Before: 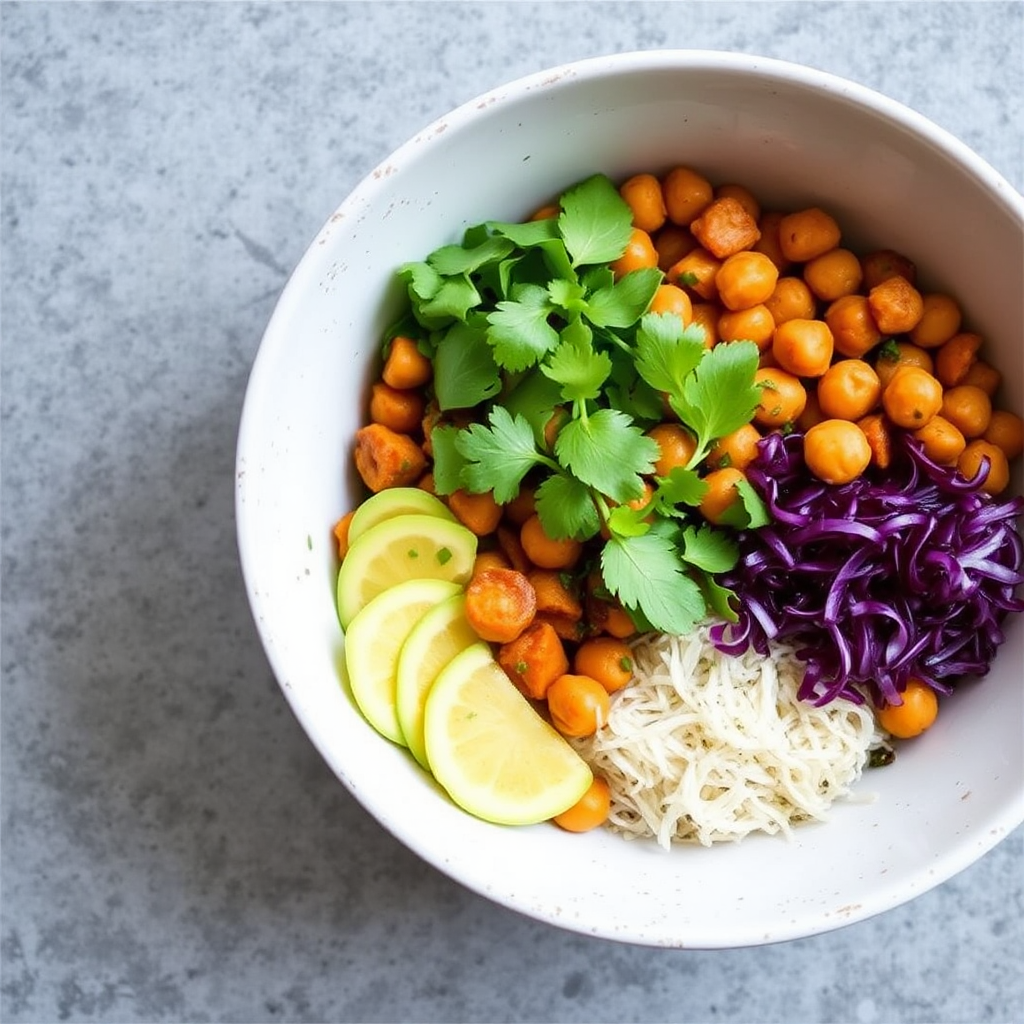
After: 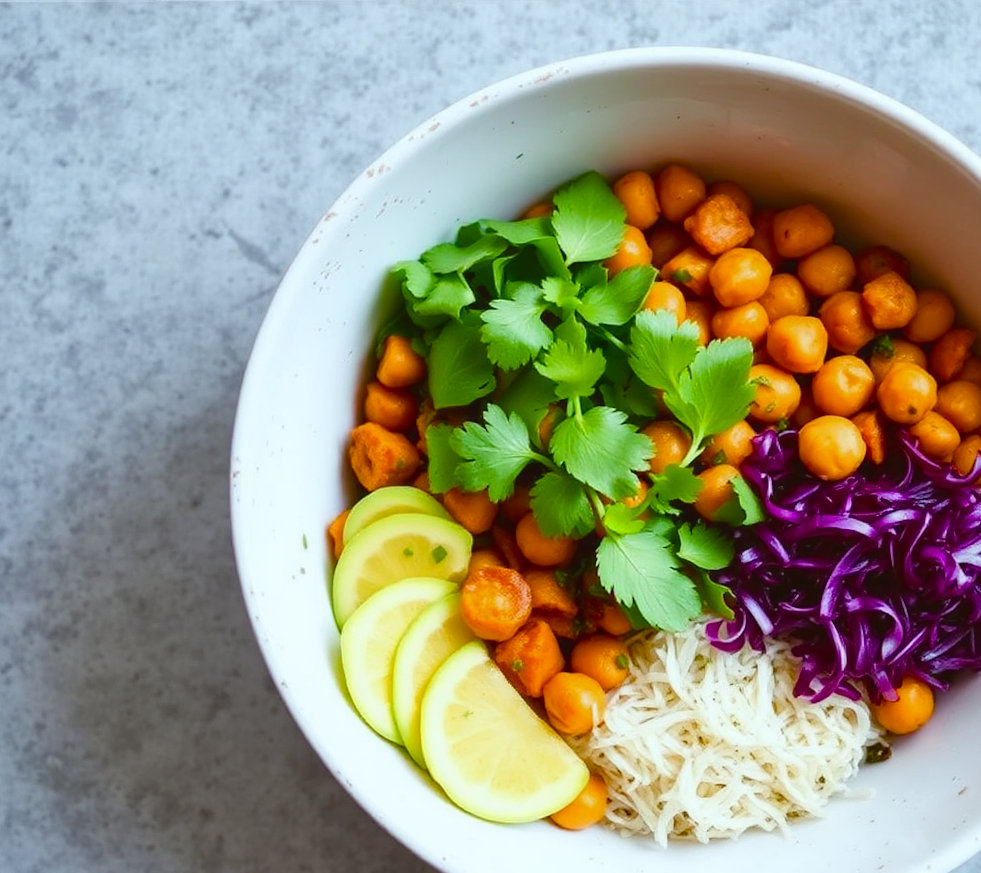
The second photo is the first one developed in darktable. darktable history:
crop and rotate: angle 0.329°, left 0.208%, right 3.392%, bottom 14.256%
color correction: highlights a* -4.98, highlights b* -3.34, shadows a* 3.71, shadows b* 4.15
exposure: exposure -0.058 EV, compensate highlight preservation false
color balance rgb: global offset › luminance 0.476%, linear chroma grading › global chroma 9.027%, perceptual saturation grading › global saturation 20%, perceptual saturation grading › highlights -25.081%, perceptual saturation grading › shadows 49.668%
